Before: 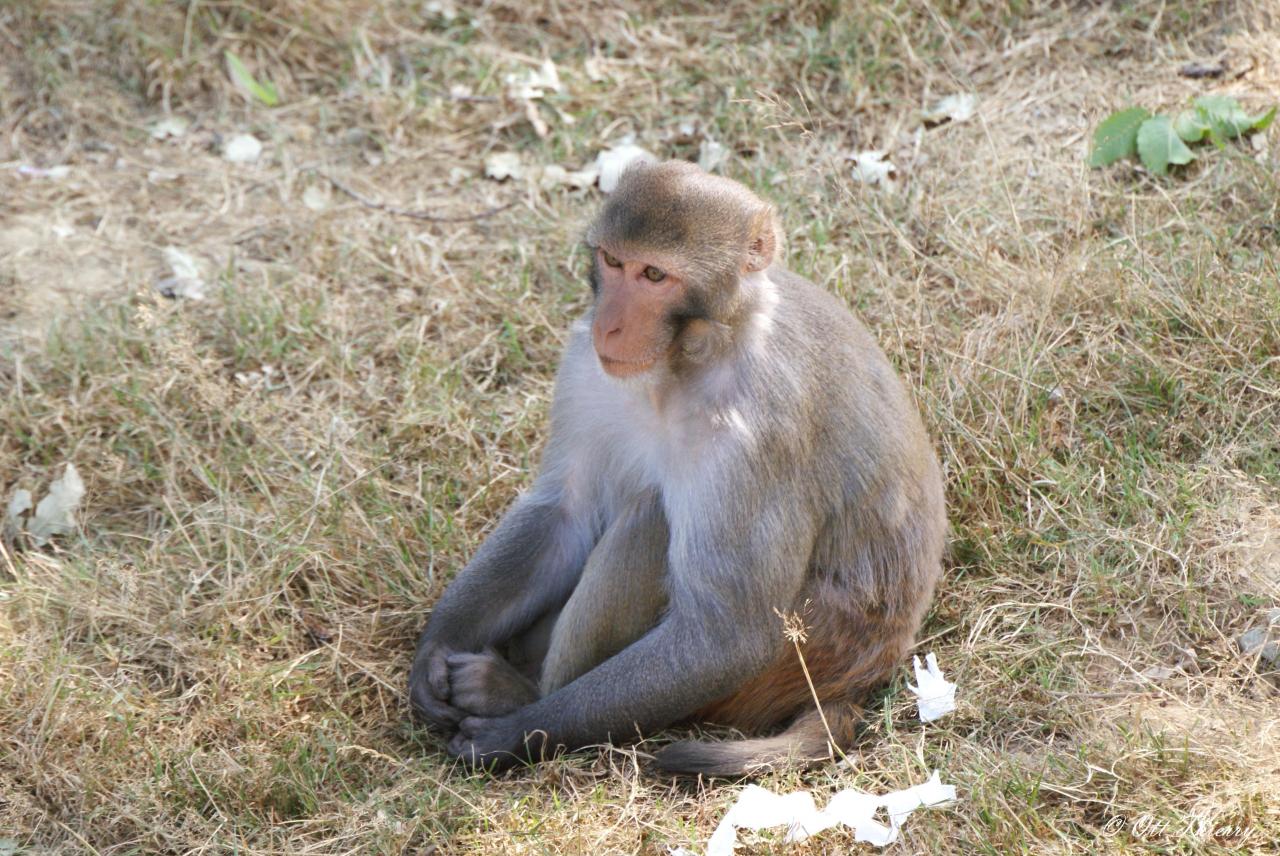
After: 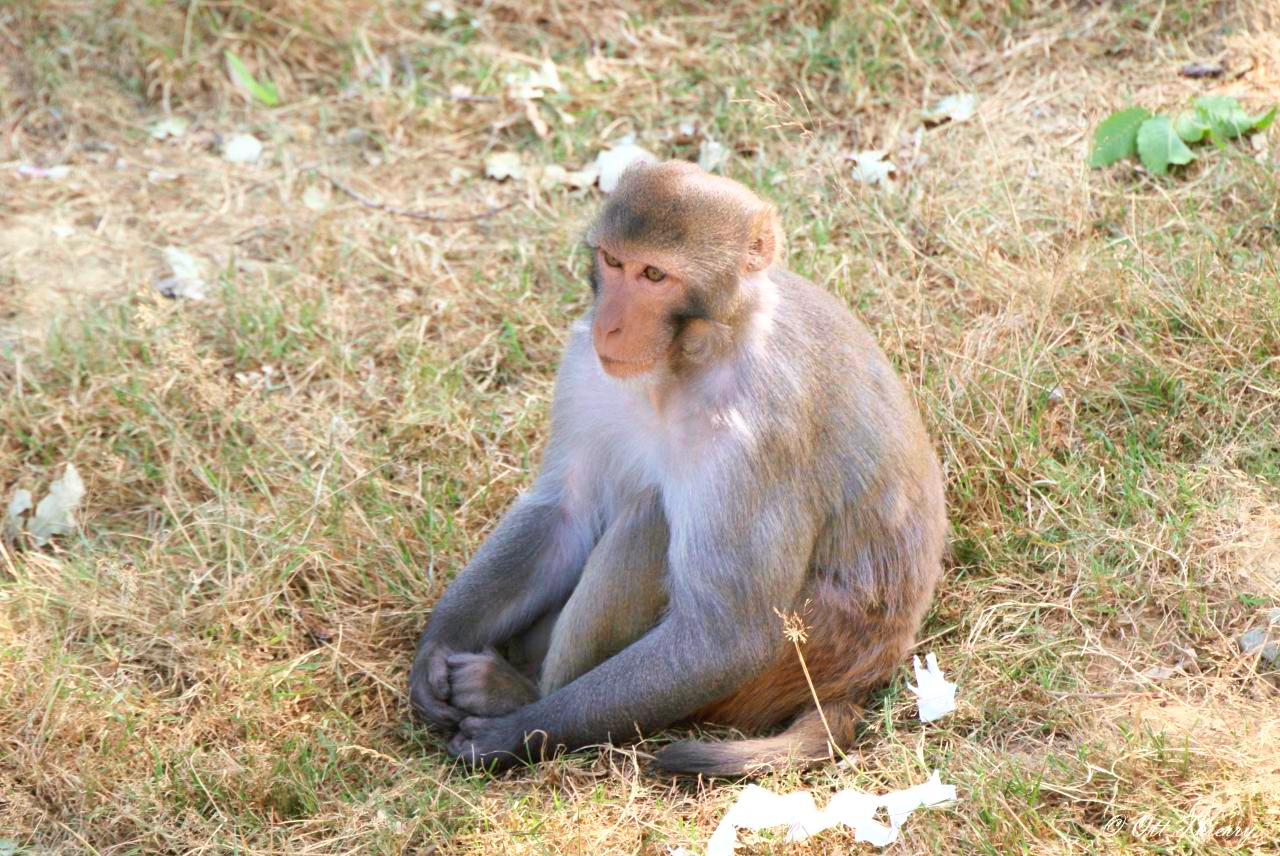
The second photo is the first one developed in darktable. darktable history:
tone curve: curves: ch0 [(0, 0) (0.389, 0.458) (0.745, 0.82) (0.849, 0.917) (0.919, 0.969) (1, 1)]; ch1 [(0, 0) (0.437, 0.404) (0.5, 0.5) (0.529, 0.55) (0.58, 0.6) (0.616, 0.649) (1, 1)]; ch2 [(0, 0) (0.442, 0.428) (0.5, 0.5) (0.525, 0.543) (0.585, 0.62) (1, 1)], color space Lab, independent channels, preserve colors none
exposure: black level correction 0.001, compensate highlight preservation false
